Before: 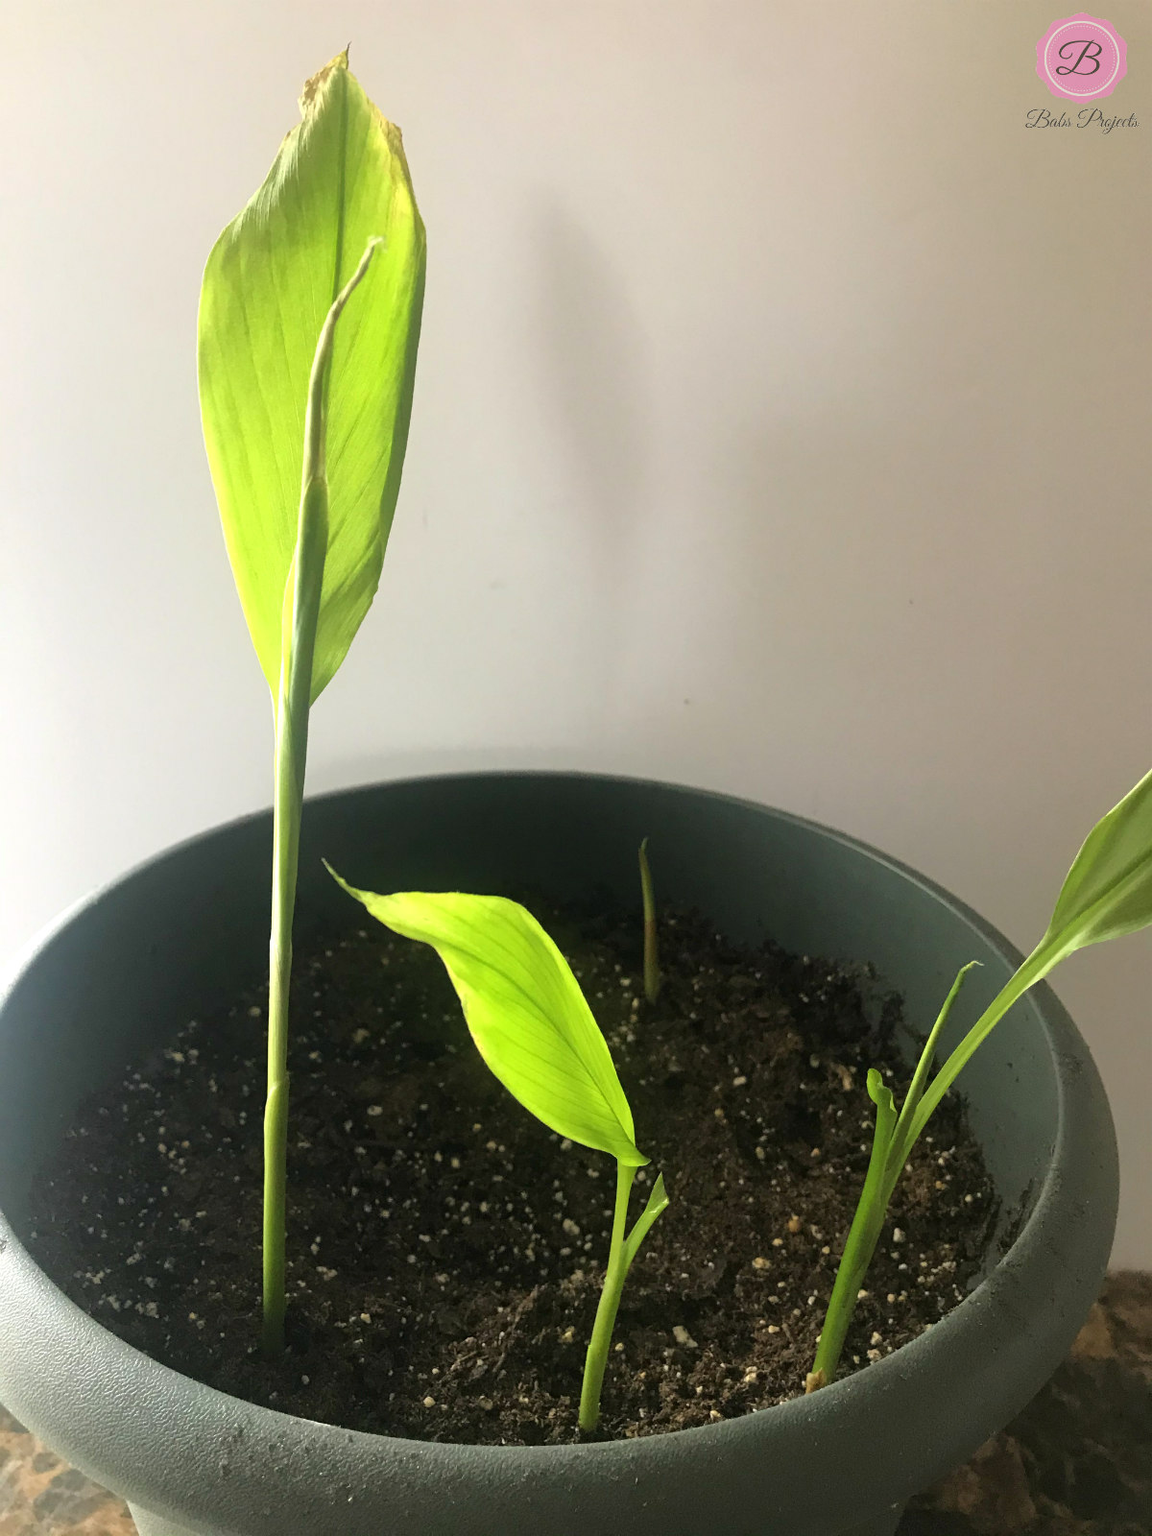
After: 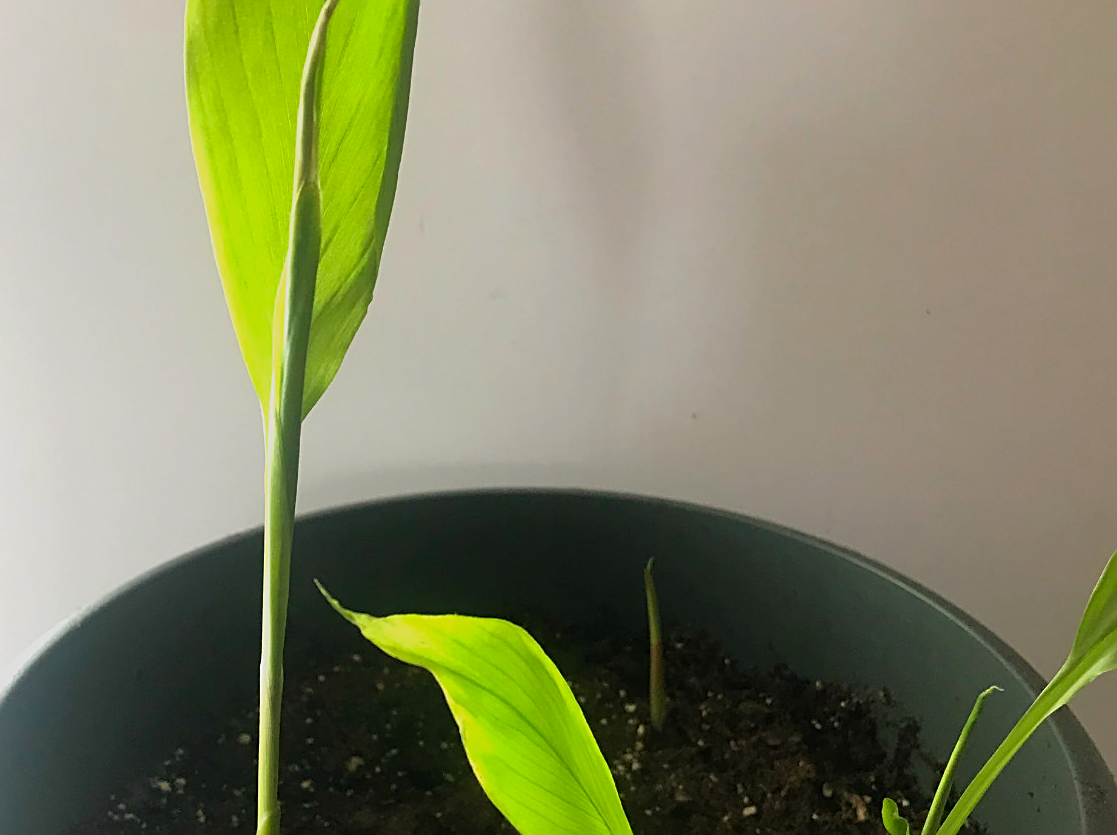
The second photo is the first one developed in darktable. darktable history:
sharpen: on, module defaults
crop: left 1.767%, top 19.729%, right 5.075%, bottom 28.04%
exposure: exposure -0.434 EV, compensate exposure bias true, compensate highlight preservation false
